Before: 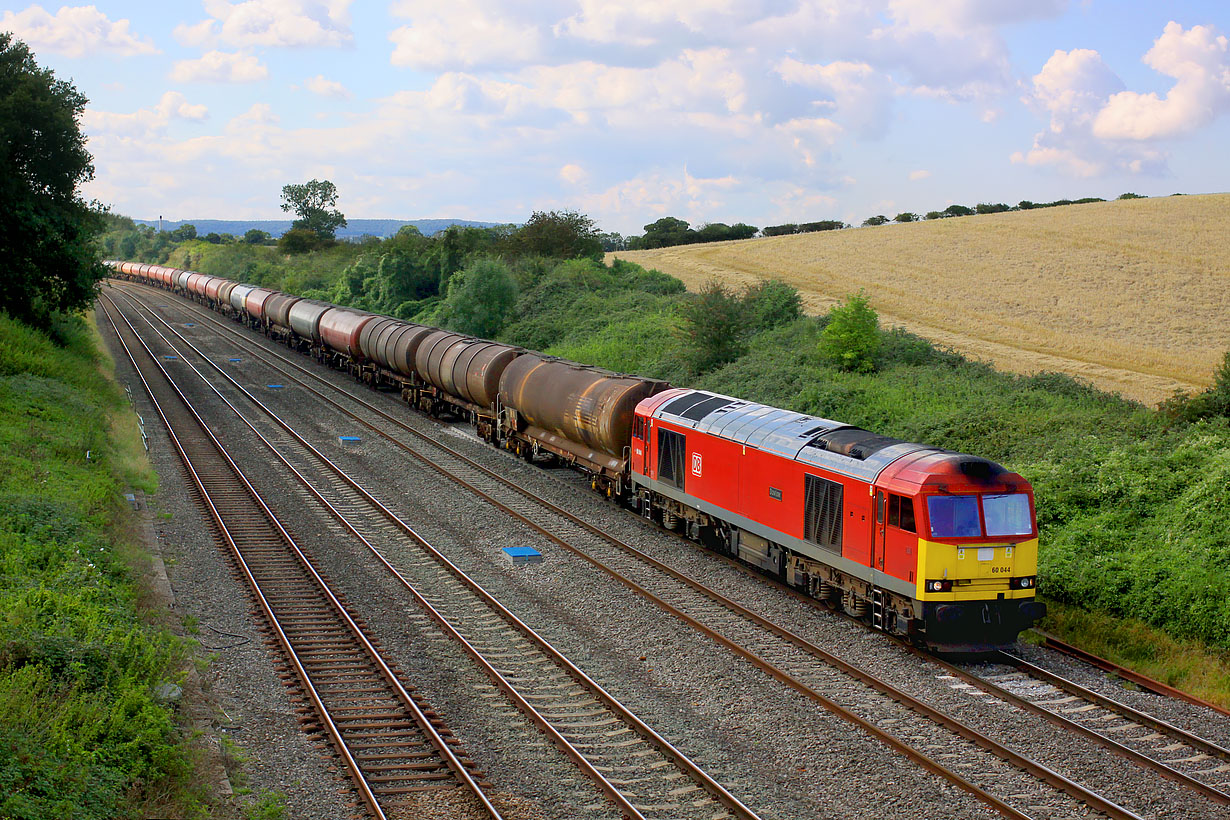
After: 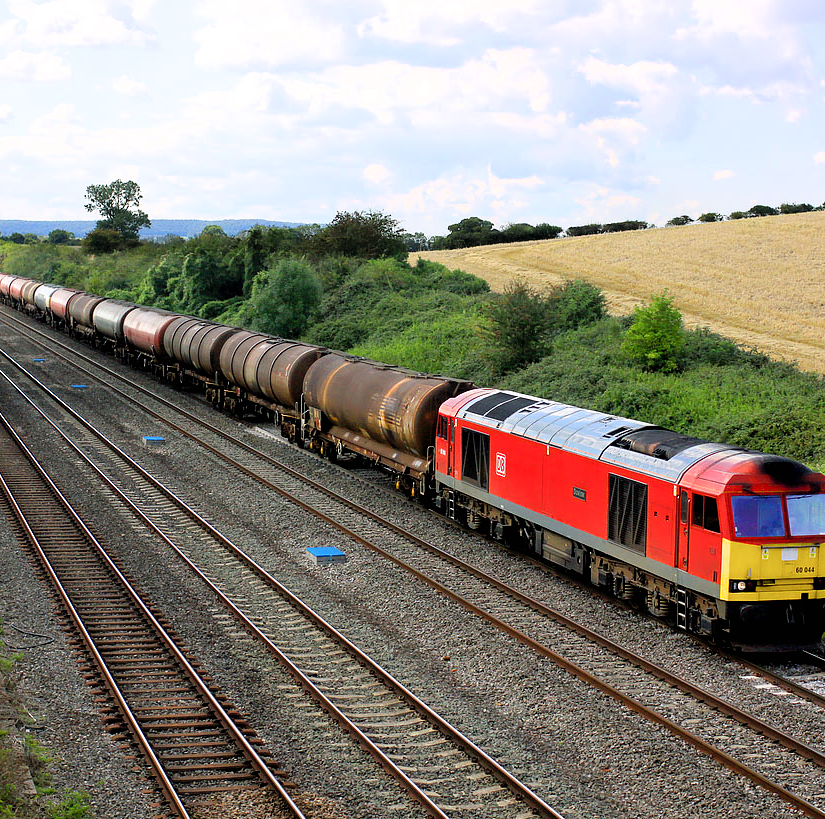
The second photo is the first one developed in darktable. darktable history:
filmic rgb: black relative exposure -8.24 EV, white relative exposure 2.2 EV, target white luminance 99.985%, hardness 7.09, latitude 75.17%, contrast 1.321, highlights saturation mix -2.71%, shadows ↔ highlights balance 30.2%
contrast brightness saturation: contrast 0.029, brightness 0.069, saturation 0.134
crop and rotate: left 15.962%, right 16.953%
